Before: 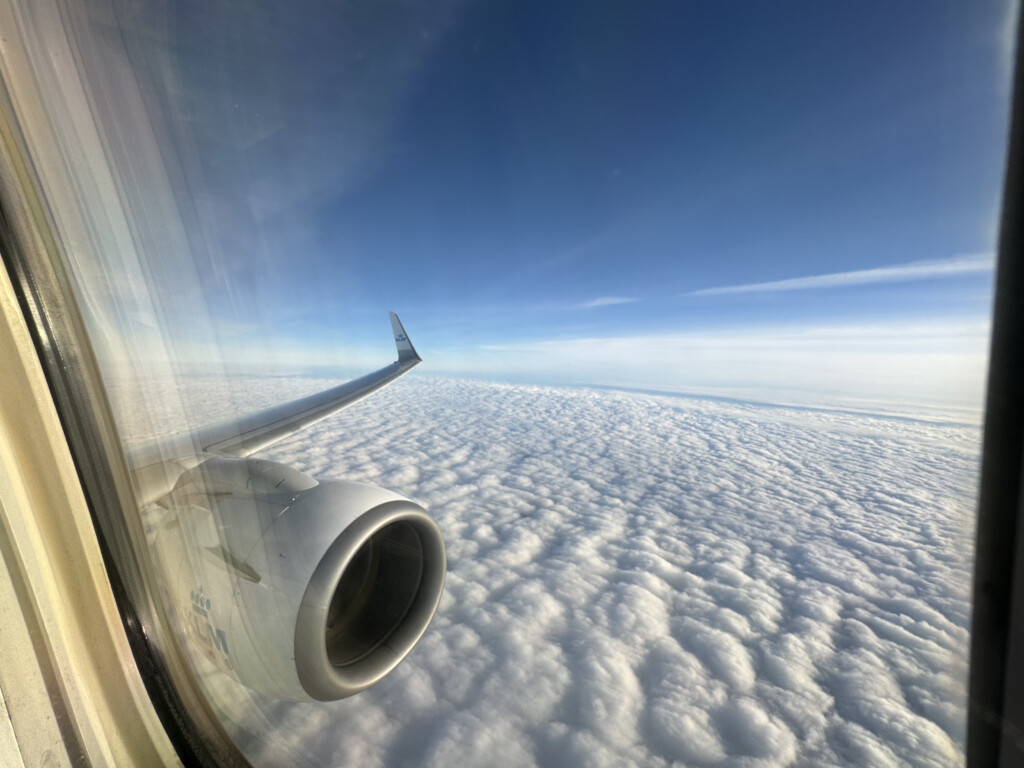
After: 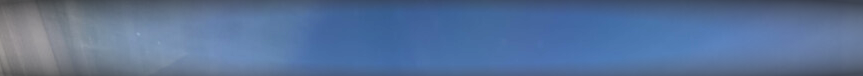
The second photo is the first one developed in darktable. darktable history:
crop and rotate: left 9.644%, top 9.491%, right 6.021%, bottom 80.509%
exposure: black level correction 0, exposure 1.1 EV, compensate exposure bias true, compensate highlight preservation false
vignetting: fall-off start 67.5%, fall-off radius 67.23%, brightness -0.813, automatic ratio true
